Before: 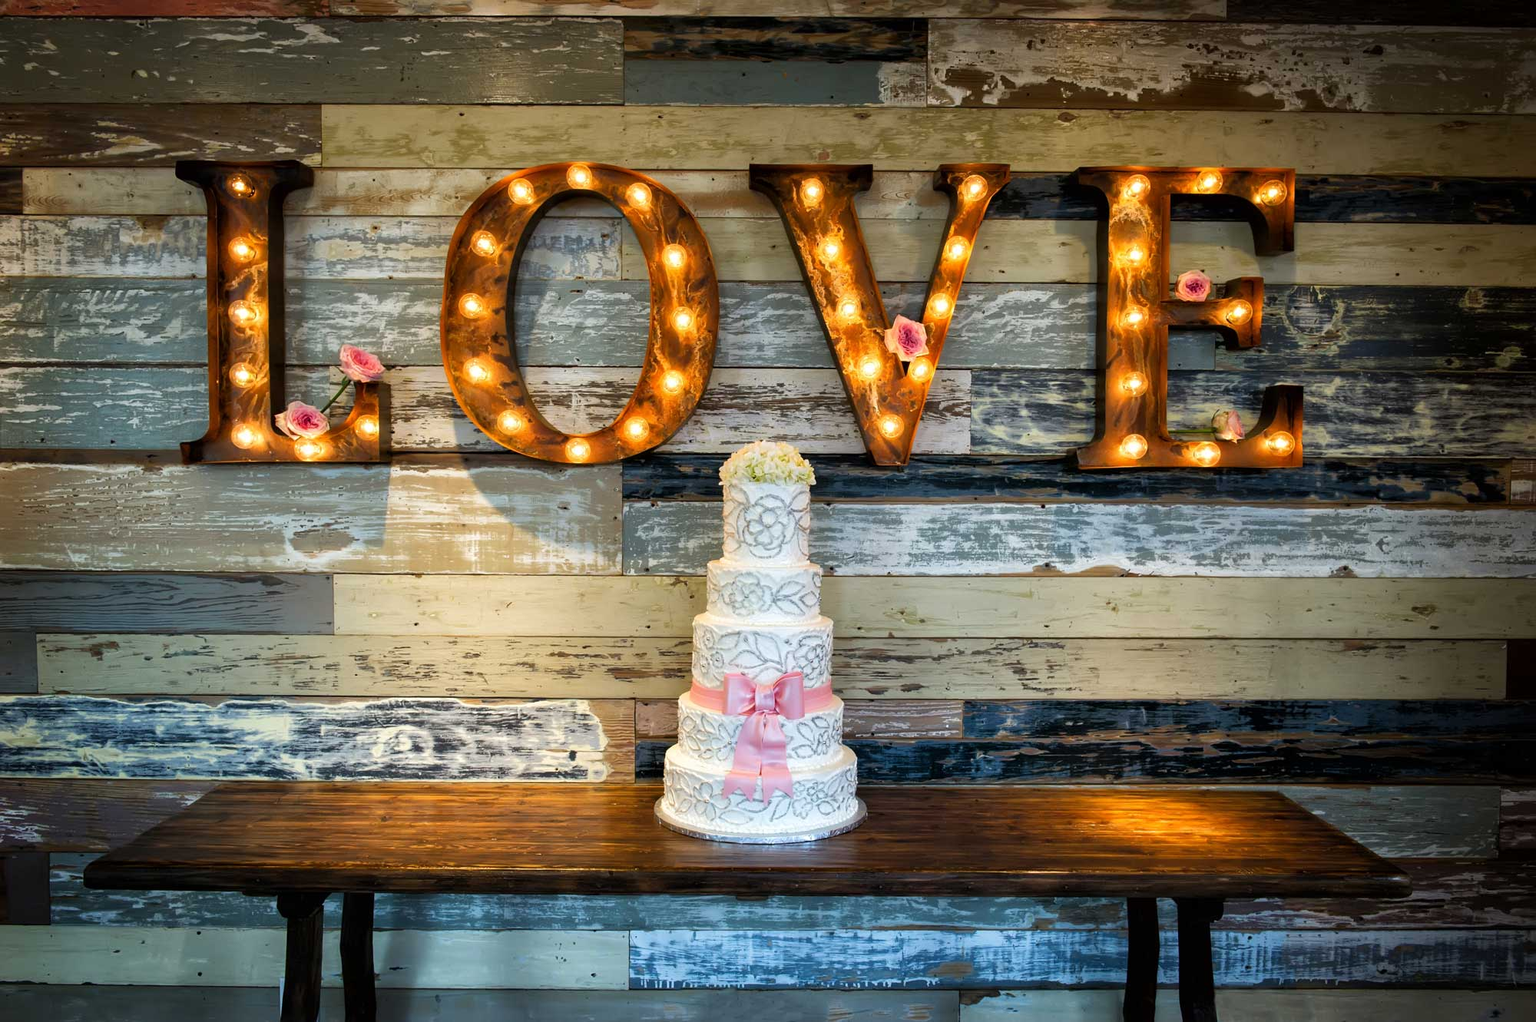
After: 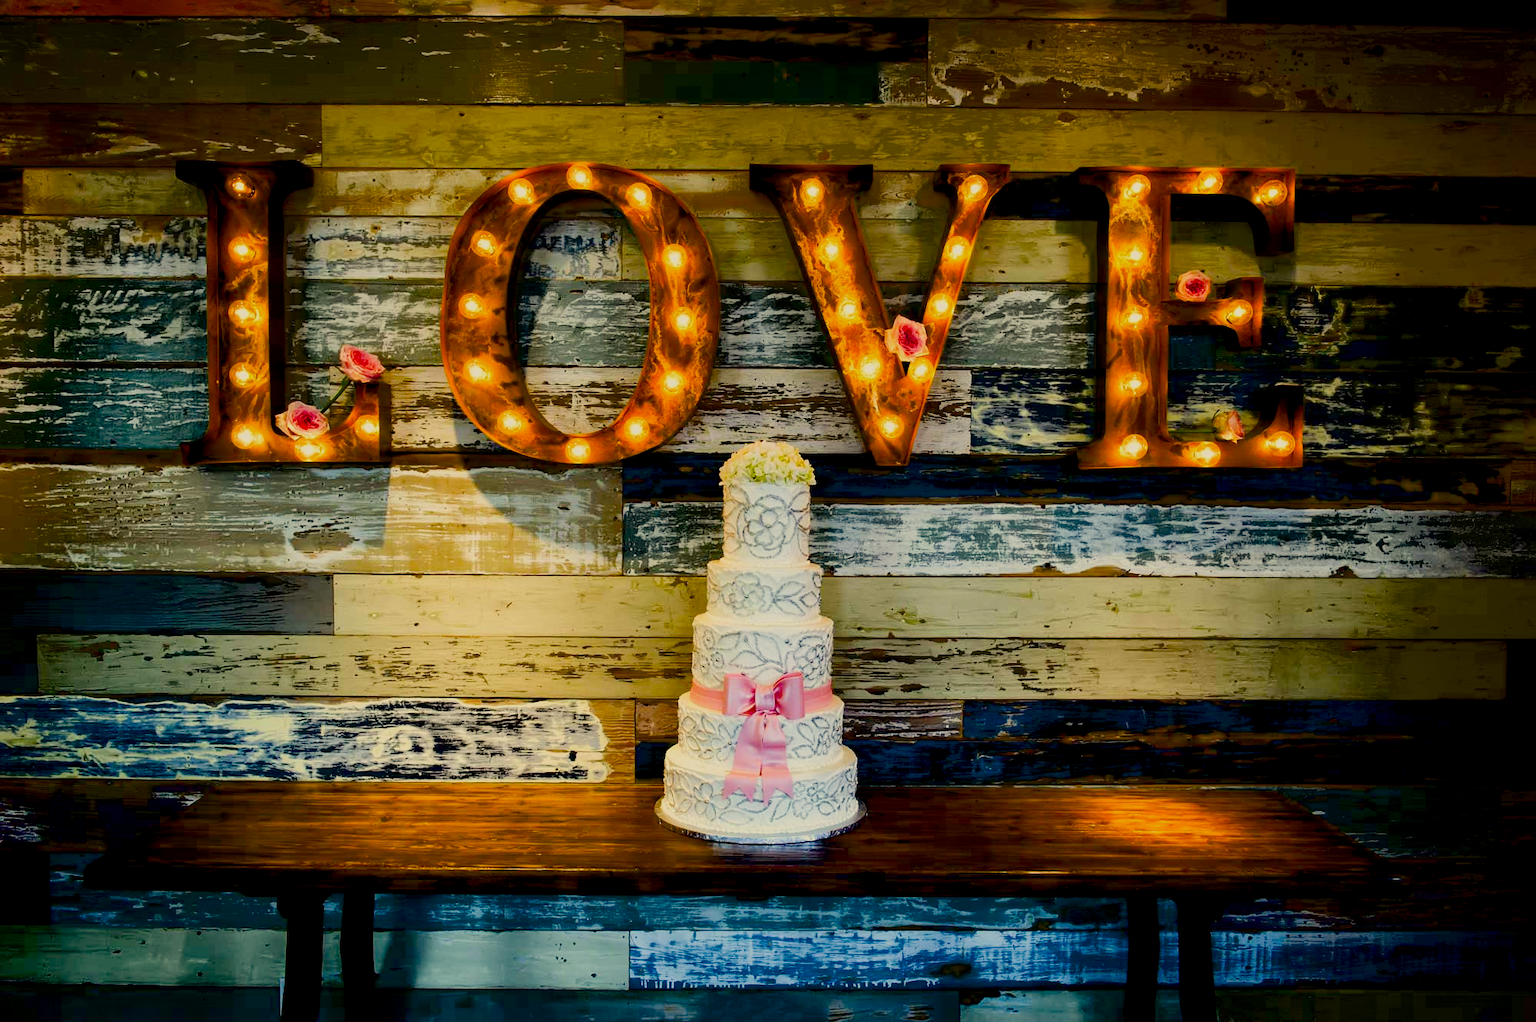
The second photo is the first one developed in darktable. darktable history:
color correction: highlights a* 1.32, highlights b* 18.2
filmic rgb: middle gray luminance 28.78%, black relative exposure -10.27 EV, white relative exposure 5.51 EV, threshold 3.06 EV, target black luminance 0%, hardness 3.97, latitude 1.44%, contrast 1.129, highlights saturation mix 4.56%, shadows ↔ highlights balance 15.18%, color science v4 (2020), enable highlight reconstruction true
exposure: black level correction 0.099, exposure -0.089 EV, compensate highlight preservation false
